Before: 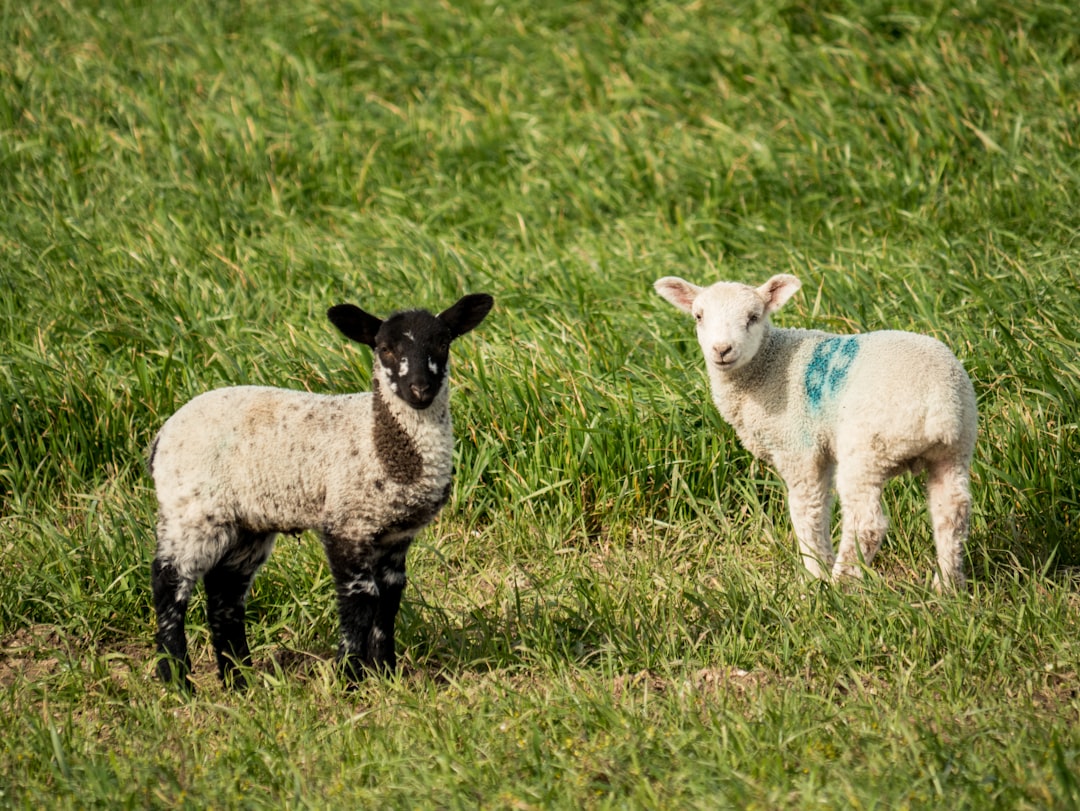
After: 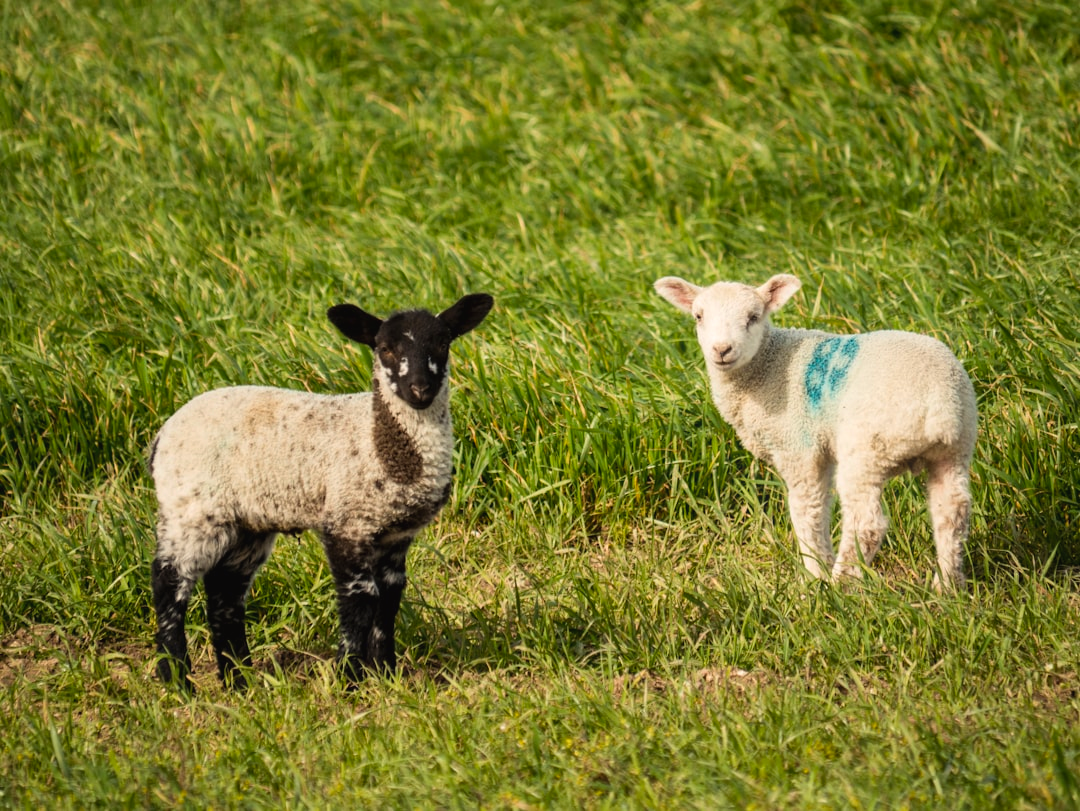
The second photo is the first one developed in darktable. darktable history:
bloom: size 15%, threshold 97%, strength 7%
color balance rgb: shadows lift › chroma 2%, shadows lift › hue 50°, power › hue 60°, highlights gain › chroma 1%, highlights gain › hue 60°, global offset › luminance 0.25%, global vibrance 30%
